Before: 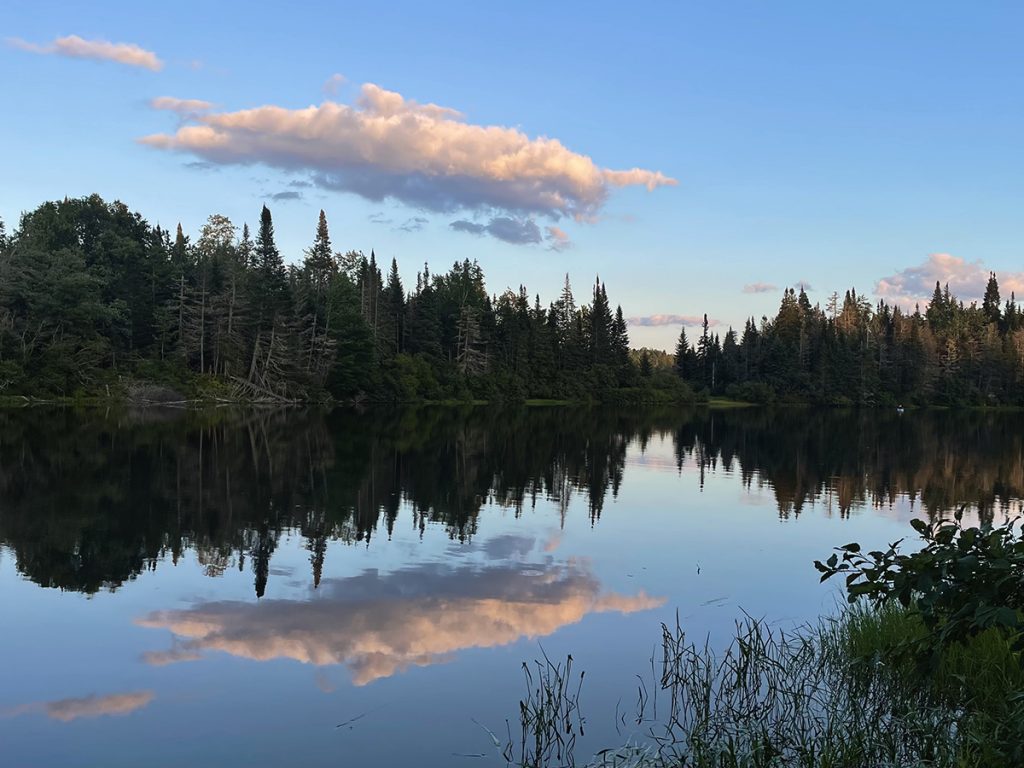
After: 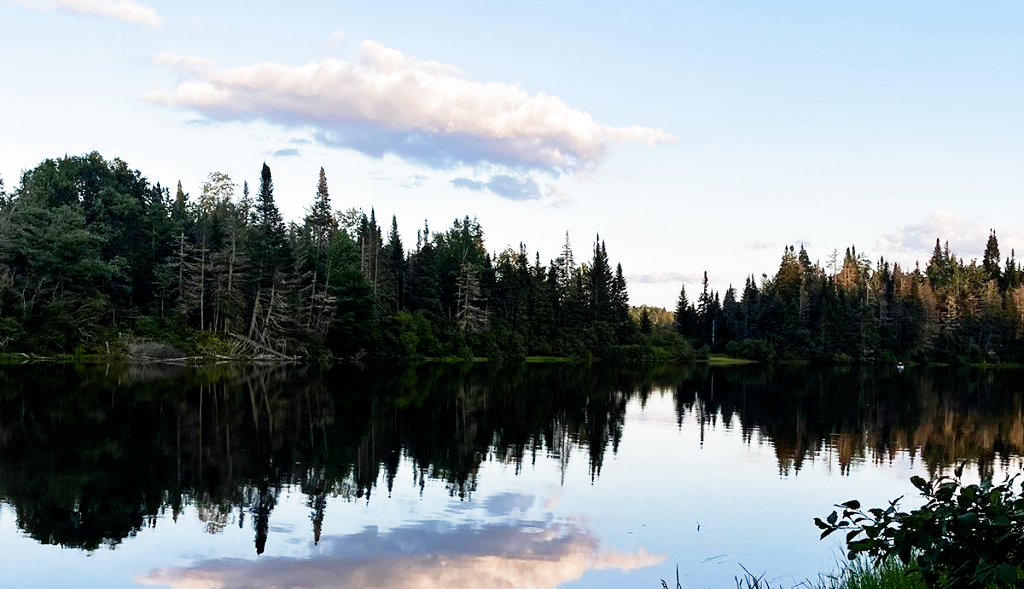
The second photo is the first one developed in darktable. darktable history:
filmic rgb: middle gray luminance 10%, black relative exposure -8.61 EV, white relative exposure 3.3 EV, threshold 6 EV, target black luminance 0%, hardness 5.2, latitude 44.69%, contrast 1.302, highlights saturation mix 5%, shadows ↔ highlights balance 24.64%, add noise in highlights 0, preserve chrominance no, color science v3 (2019), use custom middle-gray values true, iterations of high-quality reconstruction 0, contrast in highlights soft, enable highlight reconstruction true
crop: top 5.667%, bottom 17.637%
